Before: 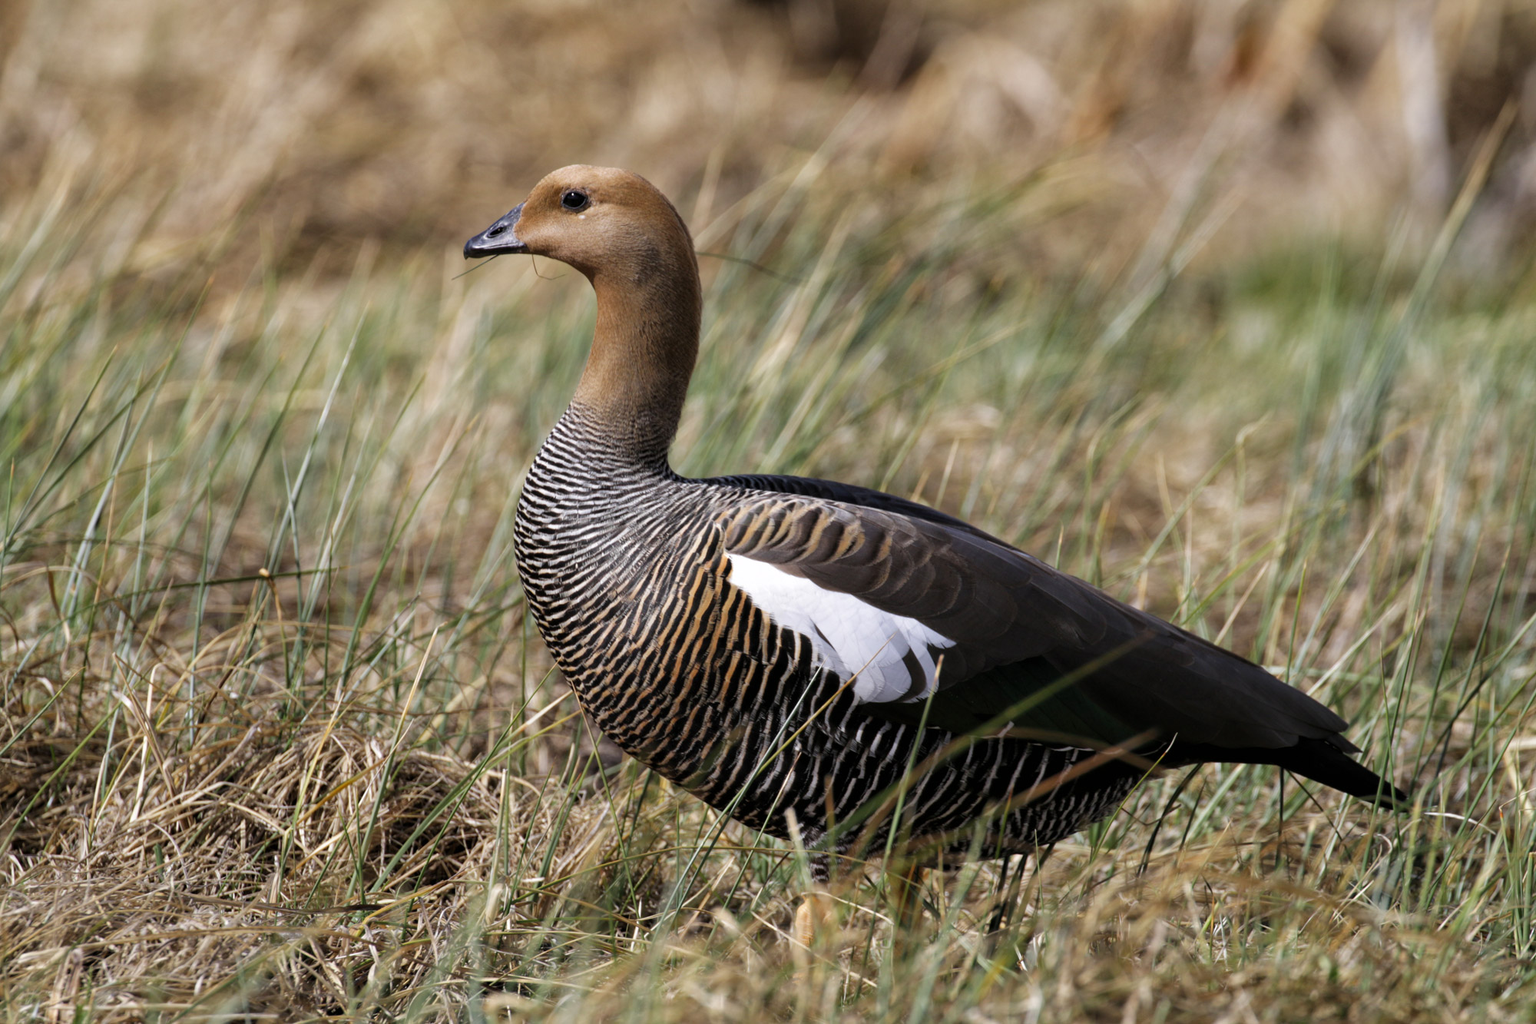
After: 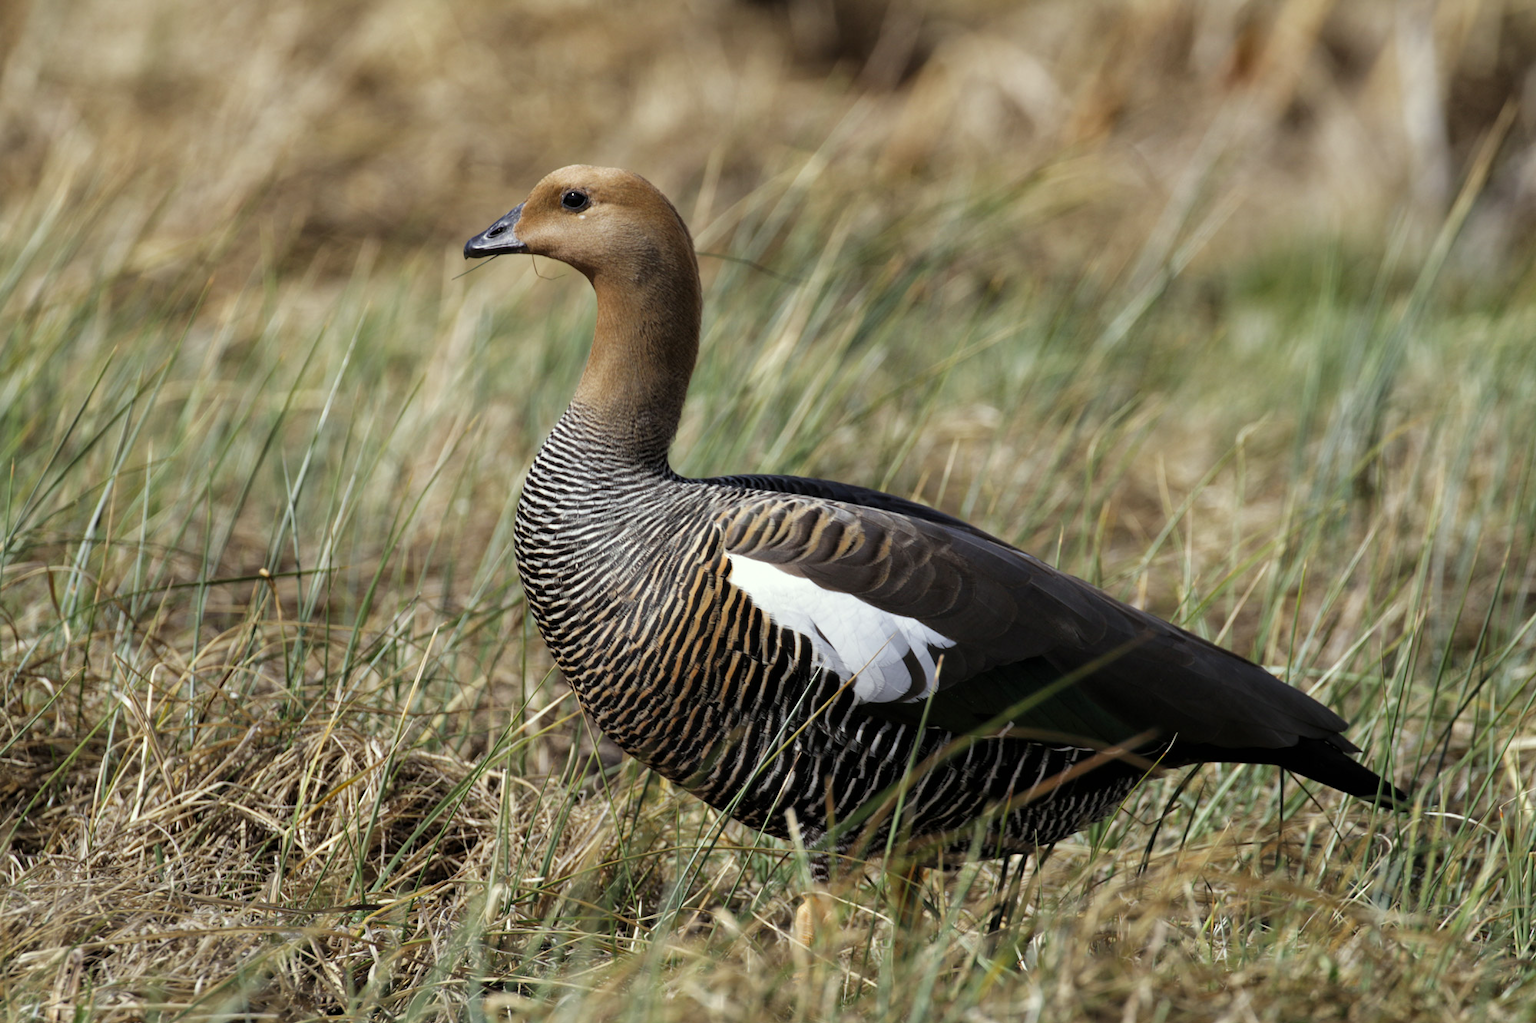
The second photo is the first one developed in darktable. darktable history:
color correction: highlights a* -4.63, highlights b* 5.06, saturation 0.946
